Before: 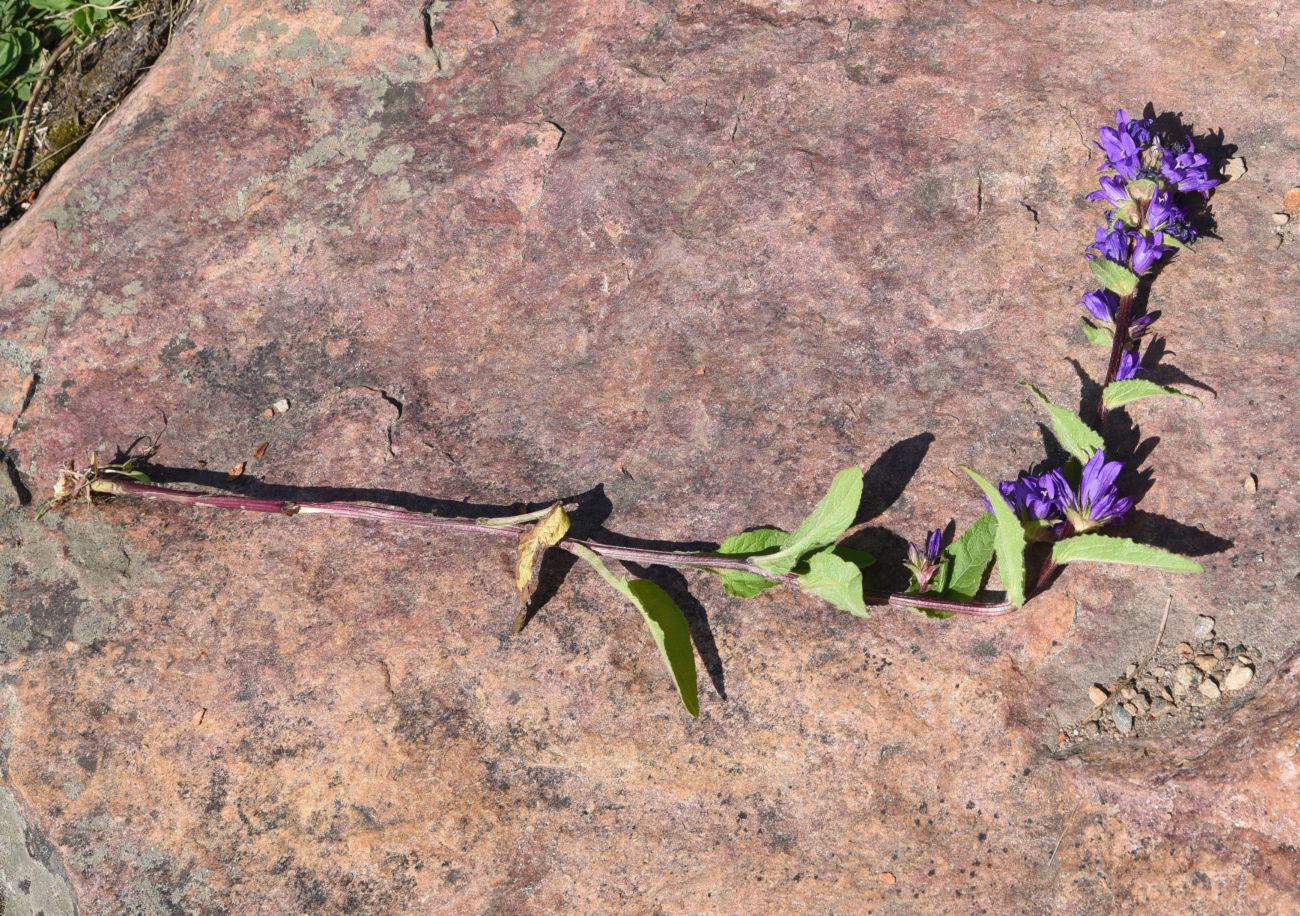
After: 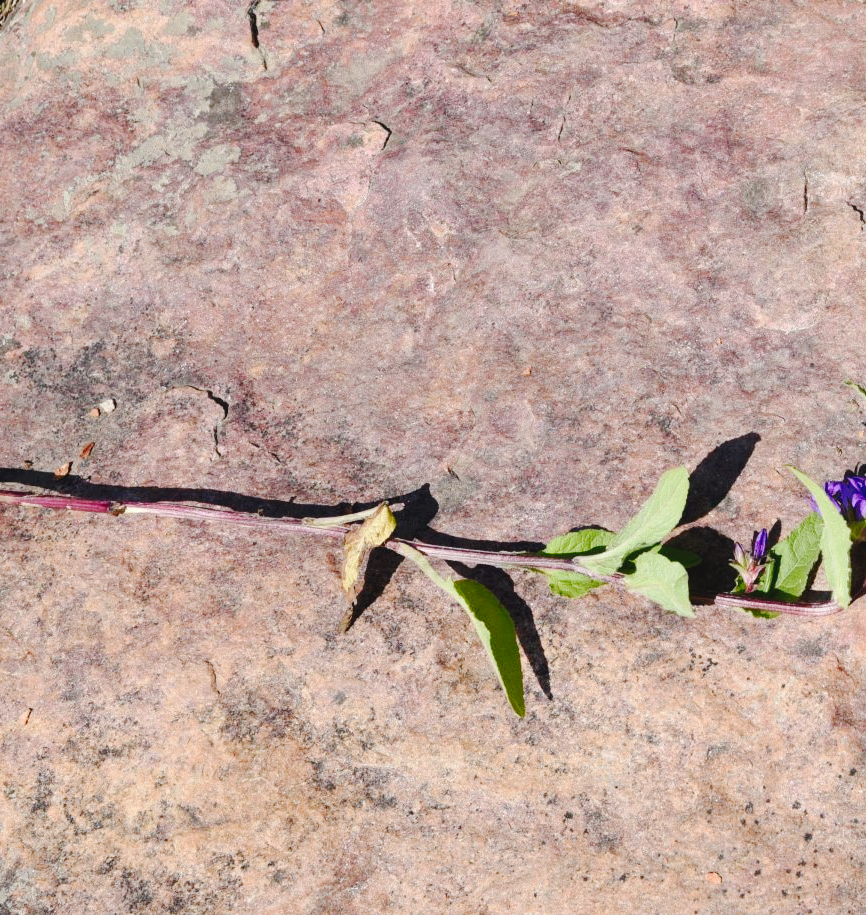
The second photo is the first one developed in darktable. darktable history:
tone curve: curves: ch0 [(0, 0) (0.003, 0.034) (0.011, 0.038) (0.025, 0.046) (0.044, 0.054) (0.069, 0.06) (0.1, 0.079) (0.136, 0.114) (0.177, 0.151) (0.224, 0.213) (0.277, 0.293) (0.335, 0.385) (0.399, 0.482) (0.468, 0.578) (0.543, 0.655) (0.623, 0.724) (0.709, 0.786) (0.801, 0.854) (0.898, 0.922) (1, 1)], preserve colors none
crop and rotate: left 13.409%, right 19.924%
